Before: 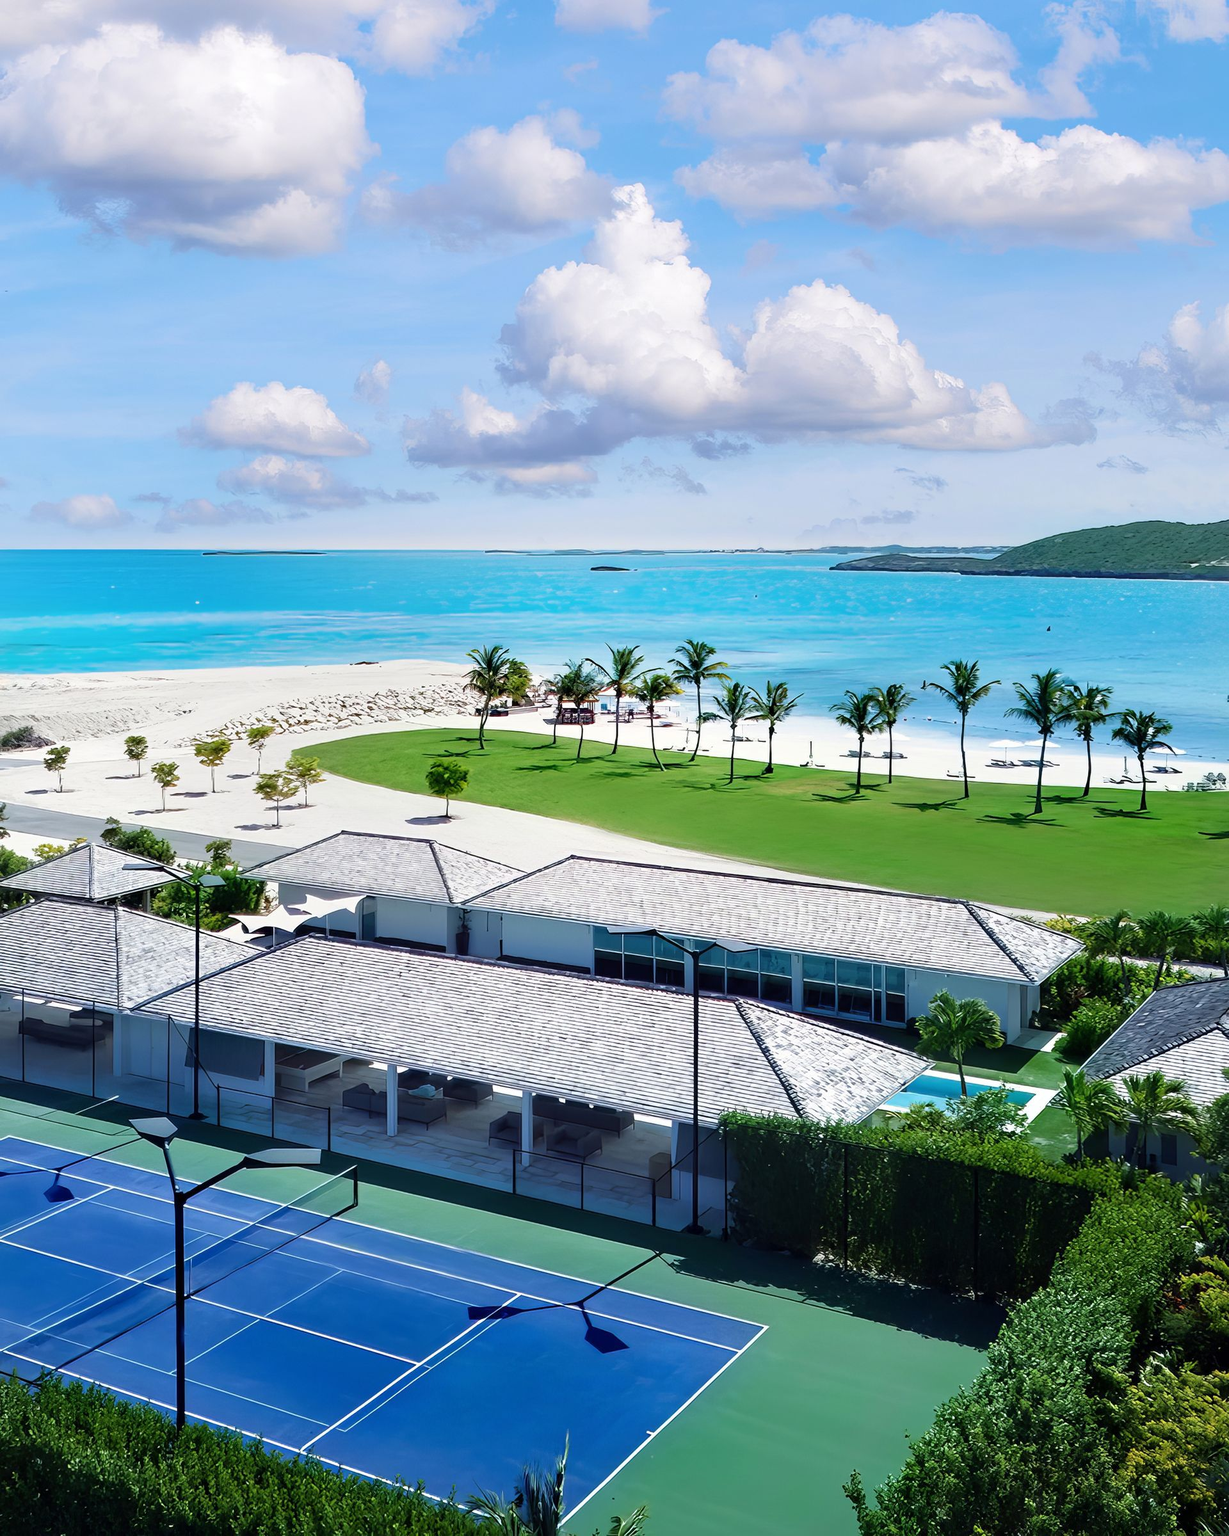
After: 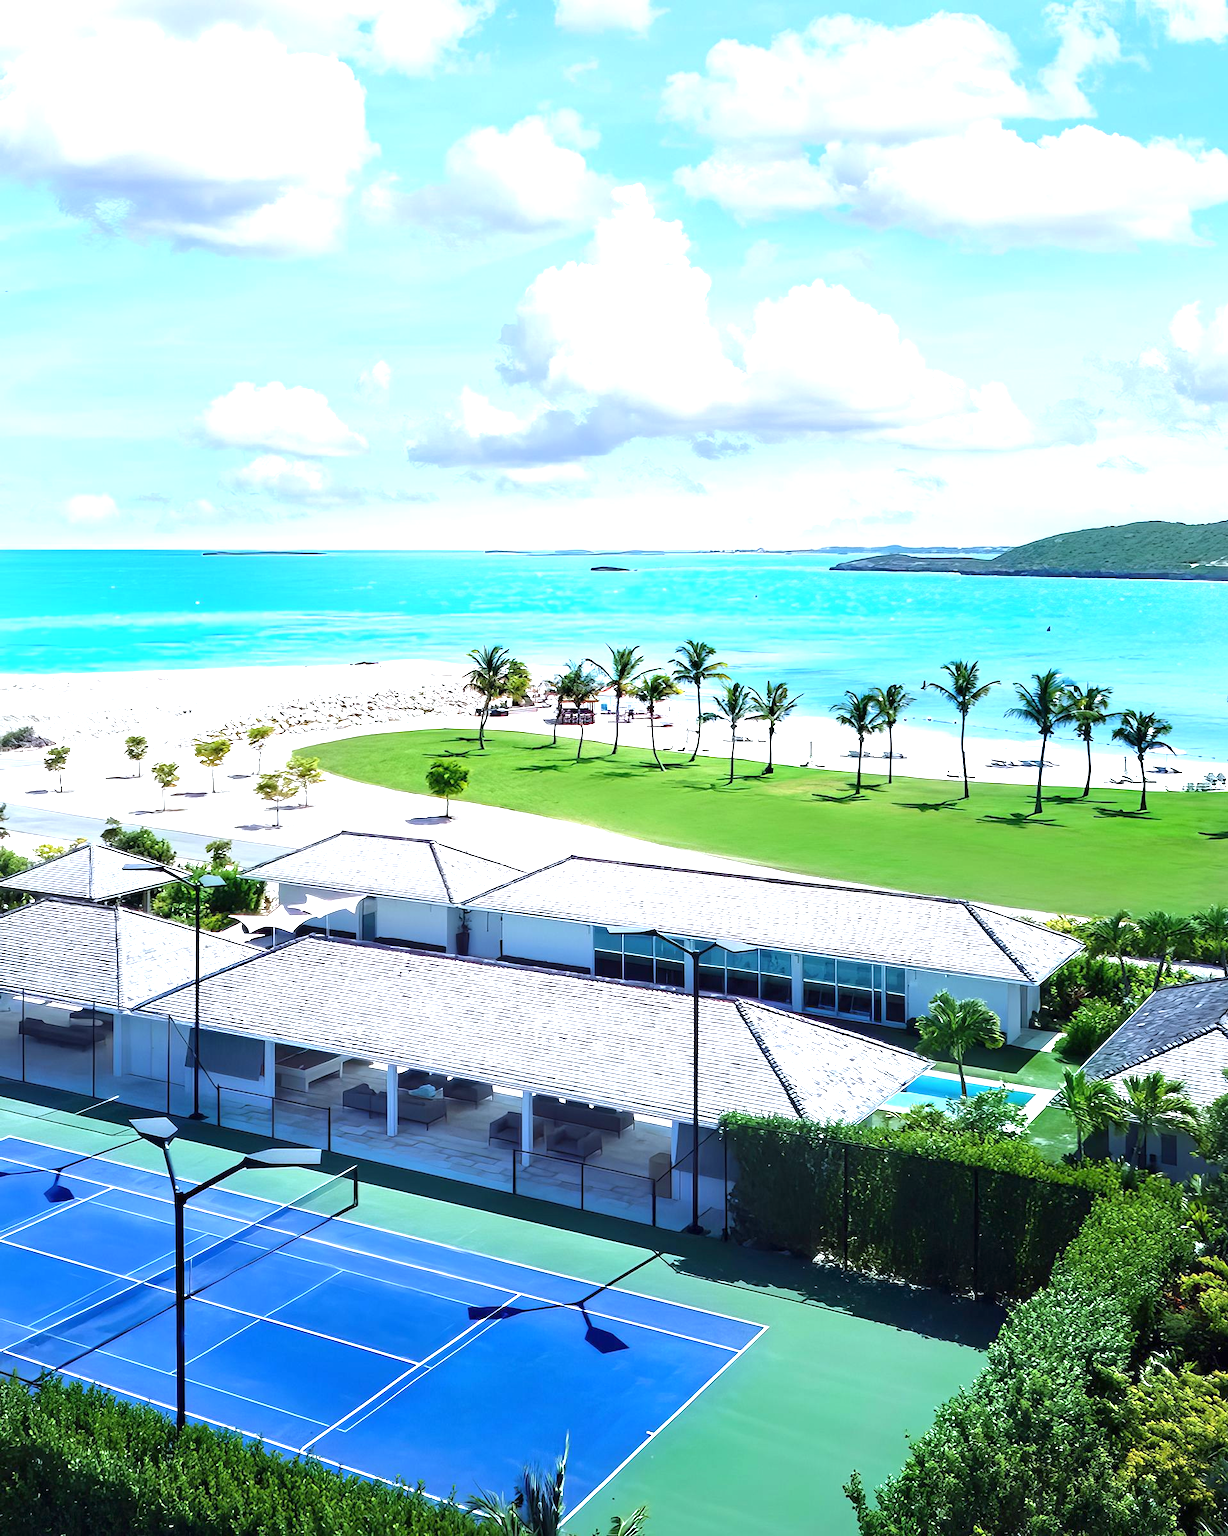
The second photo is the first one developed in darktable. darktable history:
exposure: black level correction 0, exposure 1 EV, compensate exposure bias true, compensate highlight preservation false
white balance: red 0.967, blue 1.049
